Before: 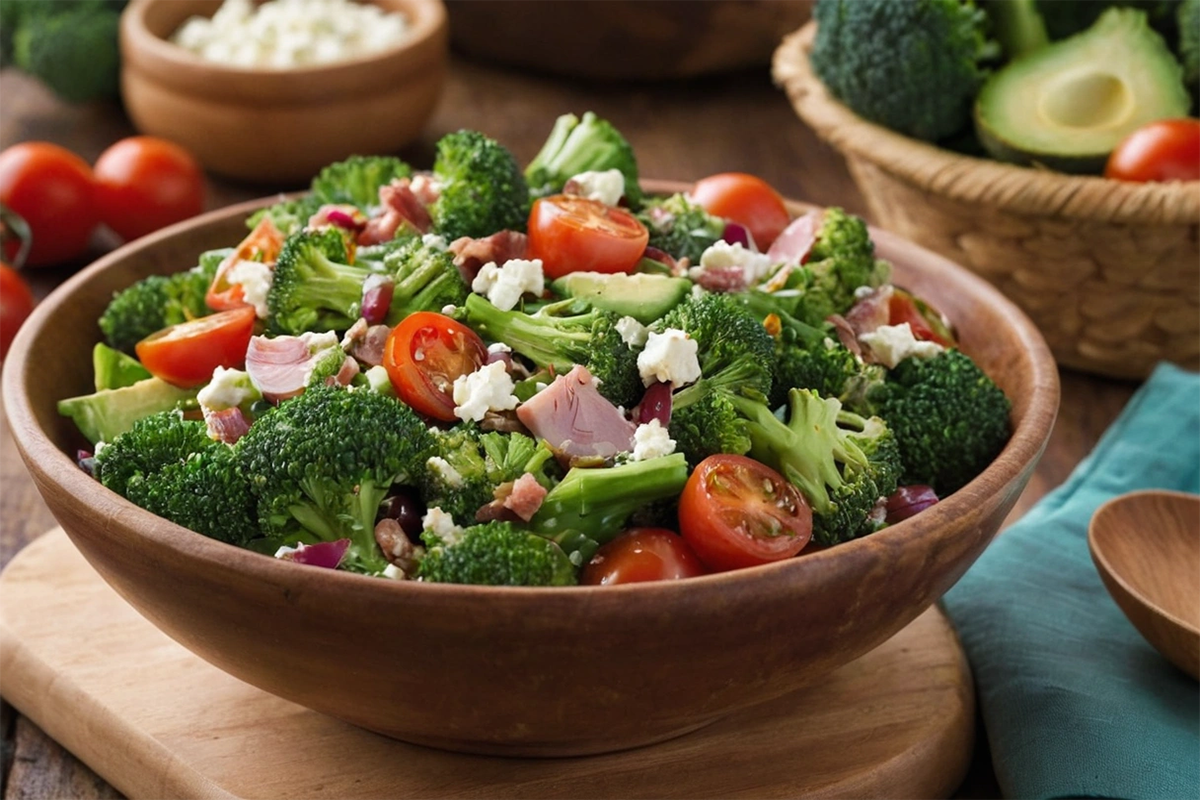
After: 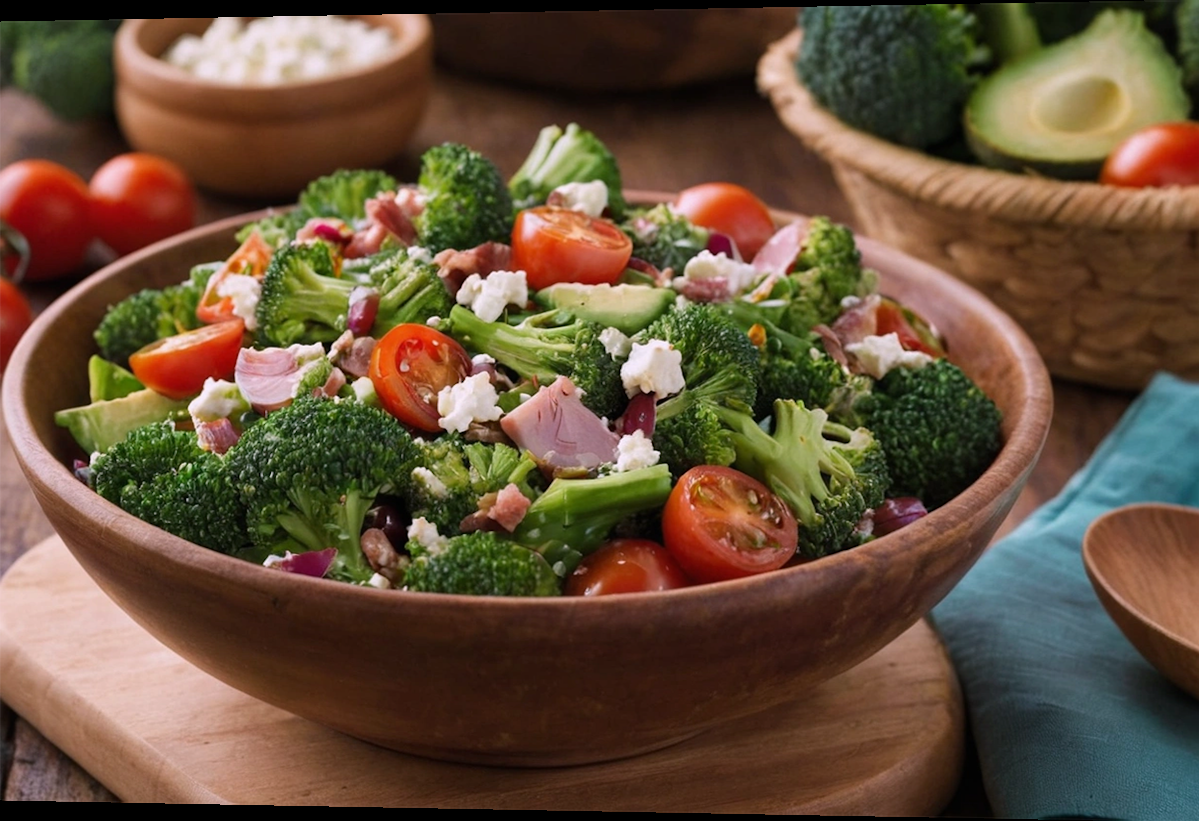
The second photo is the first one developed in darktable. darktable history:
white balance: red 1.05, blue 1.072
rotate and perspective: lens shift (horizontal) -0.055, automatic cropping off
exposure: exposure -0.21 EV, compensate highlight preservation false
